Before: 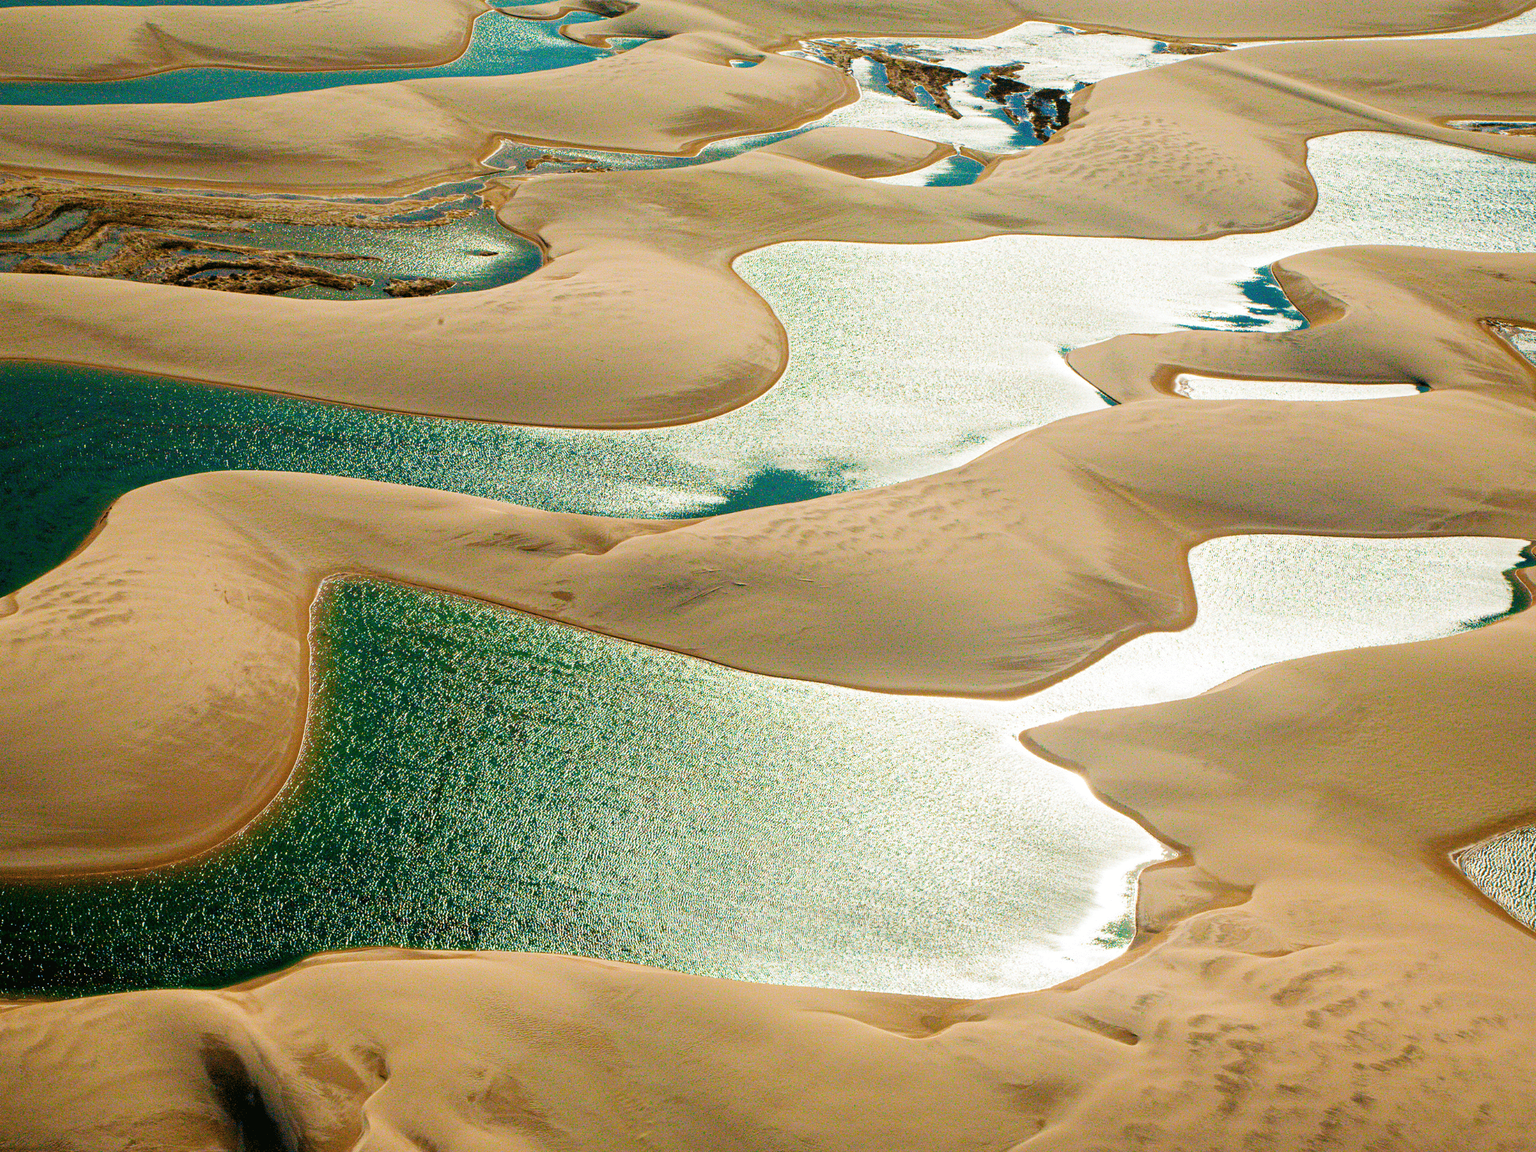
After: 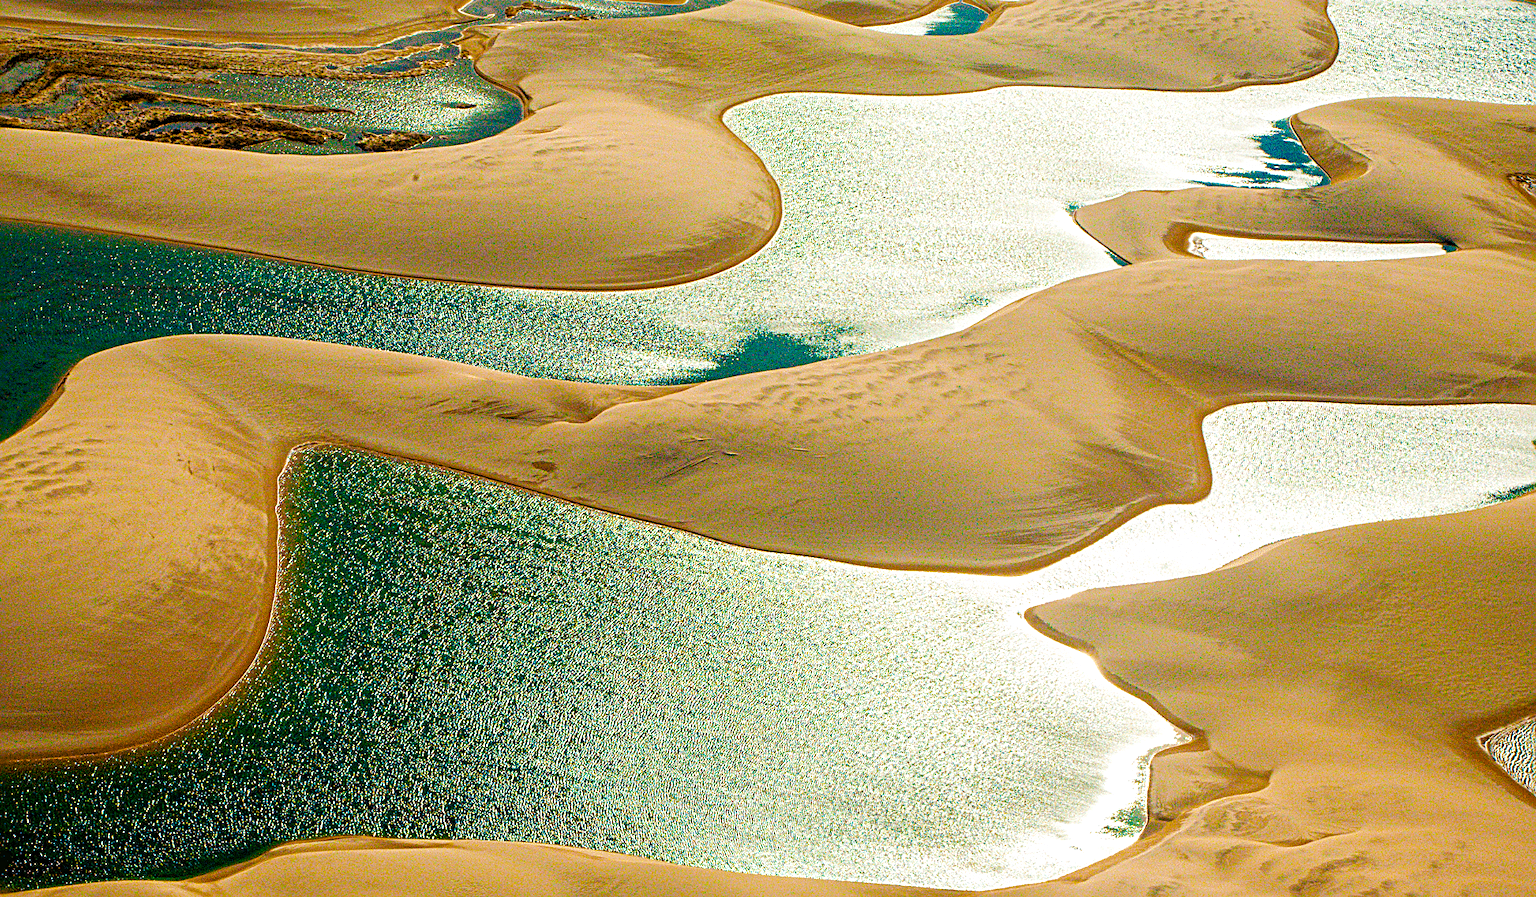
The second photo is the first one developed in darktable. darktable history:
sharpen: radius 2.676, amount 0.669
crop and rotate: left 2.991%, top 13.302%, right 1.981%, bottom 12.636%
local contrast: on, module defaults
color balance rgb: perceptual saturation grading › global saturation 25%, global vibrance 20%
